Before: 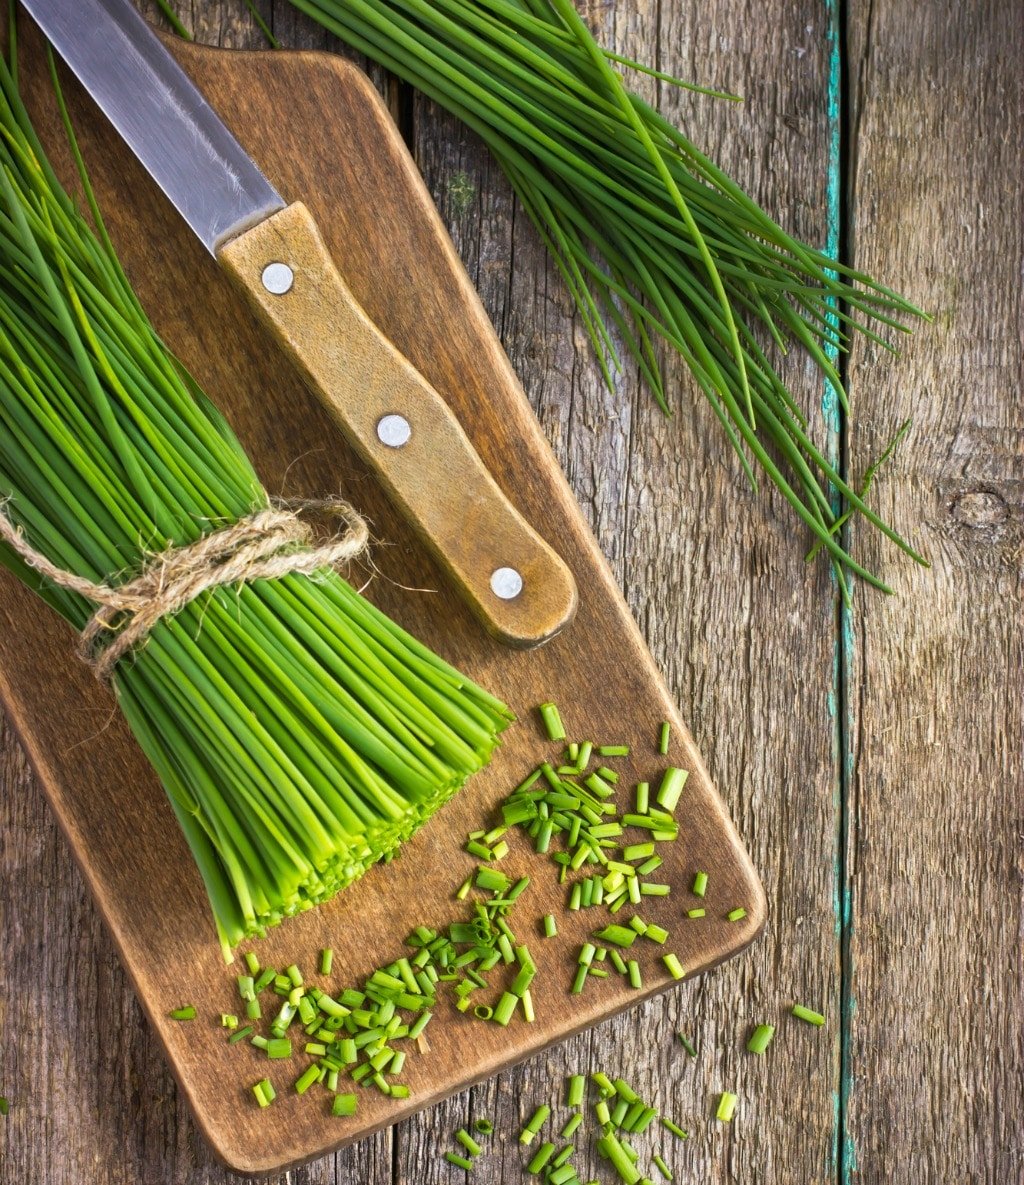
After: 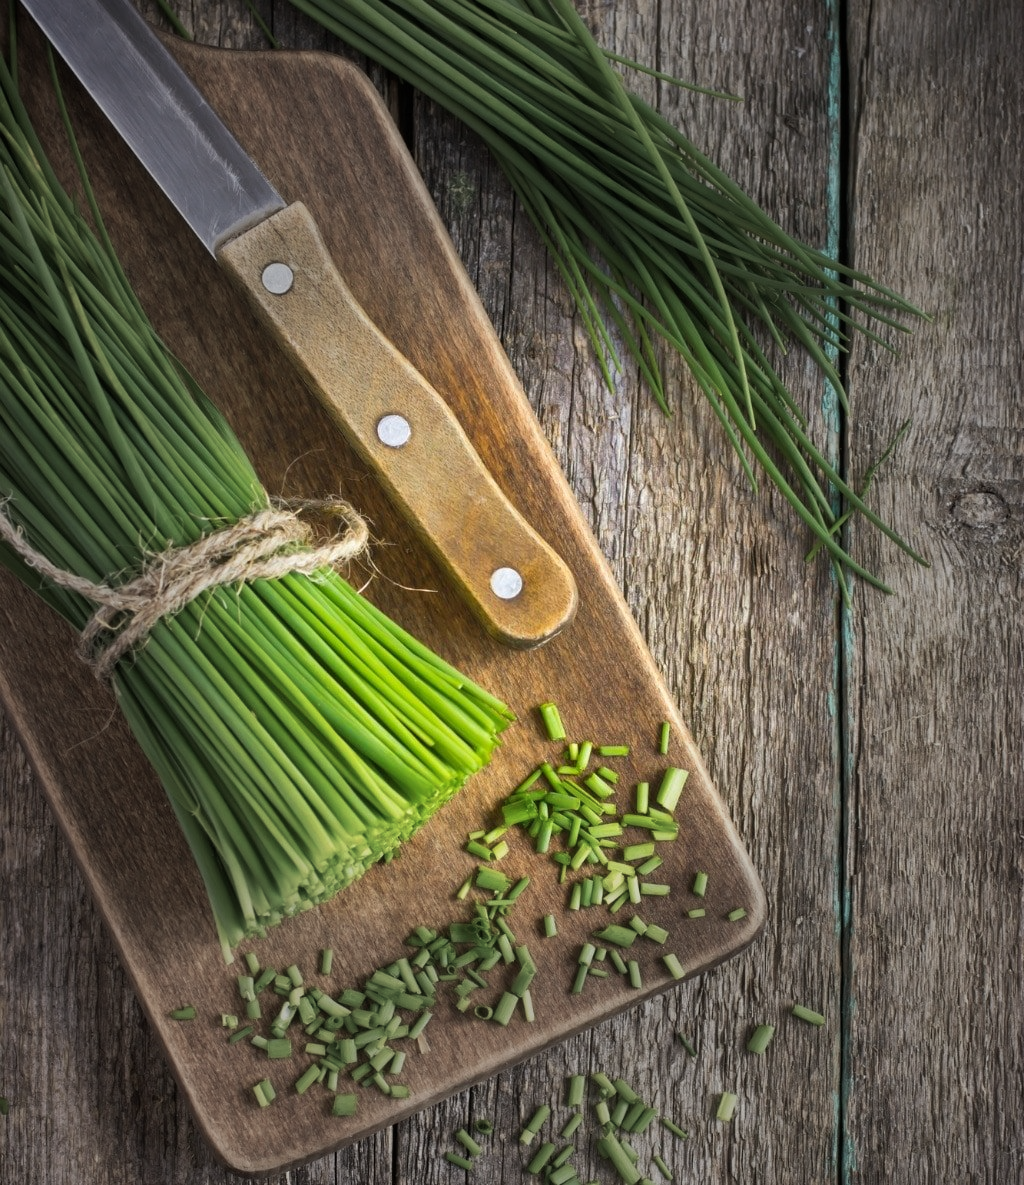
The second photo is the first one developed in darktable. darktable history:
vignetting: fall-off start 32.24%, fall-off radius 33.46%
